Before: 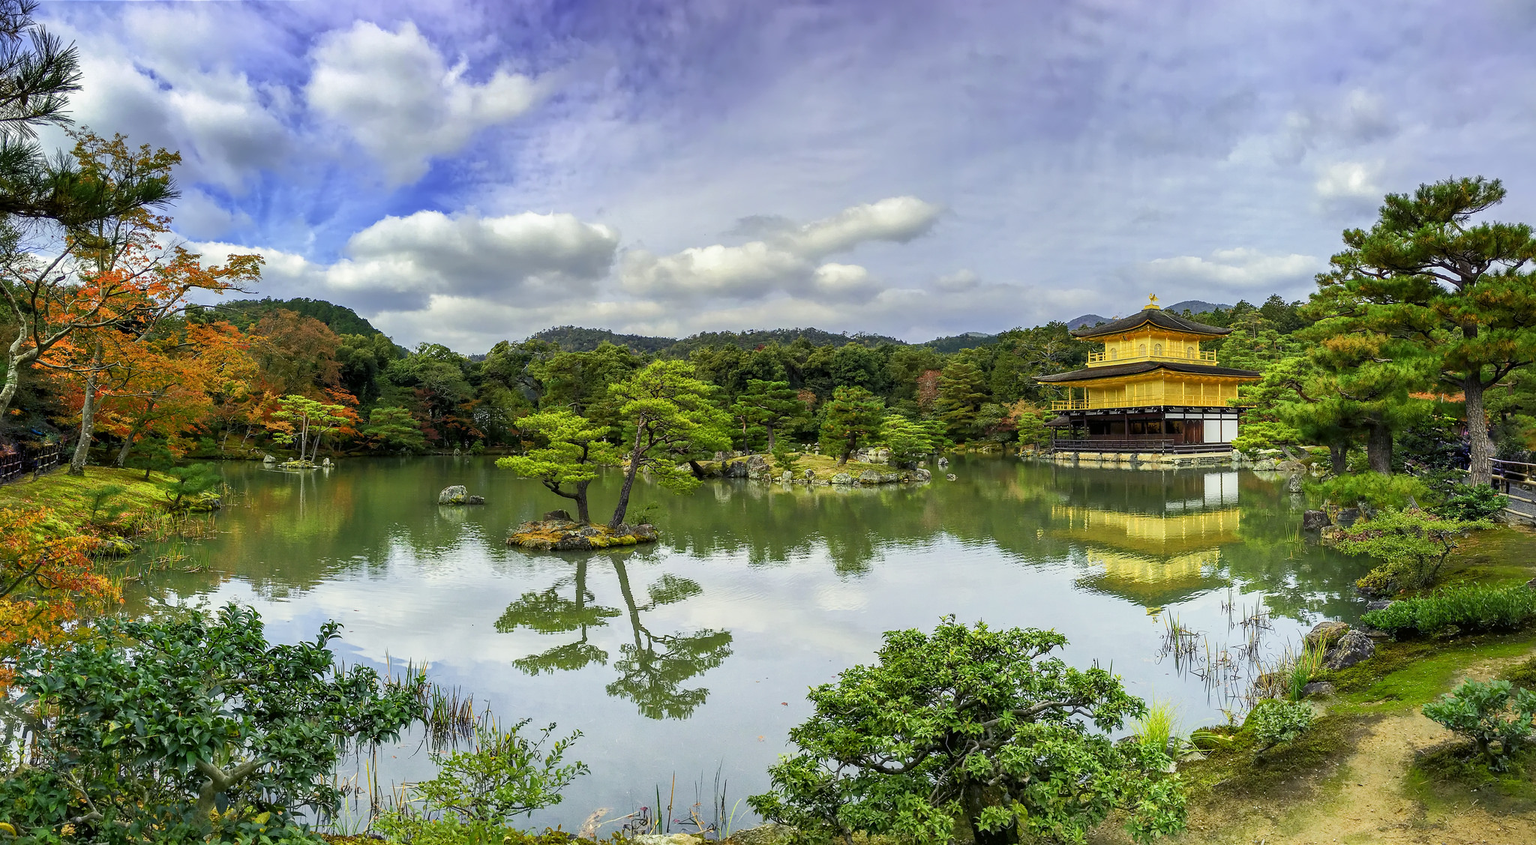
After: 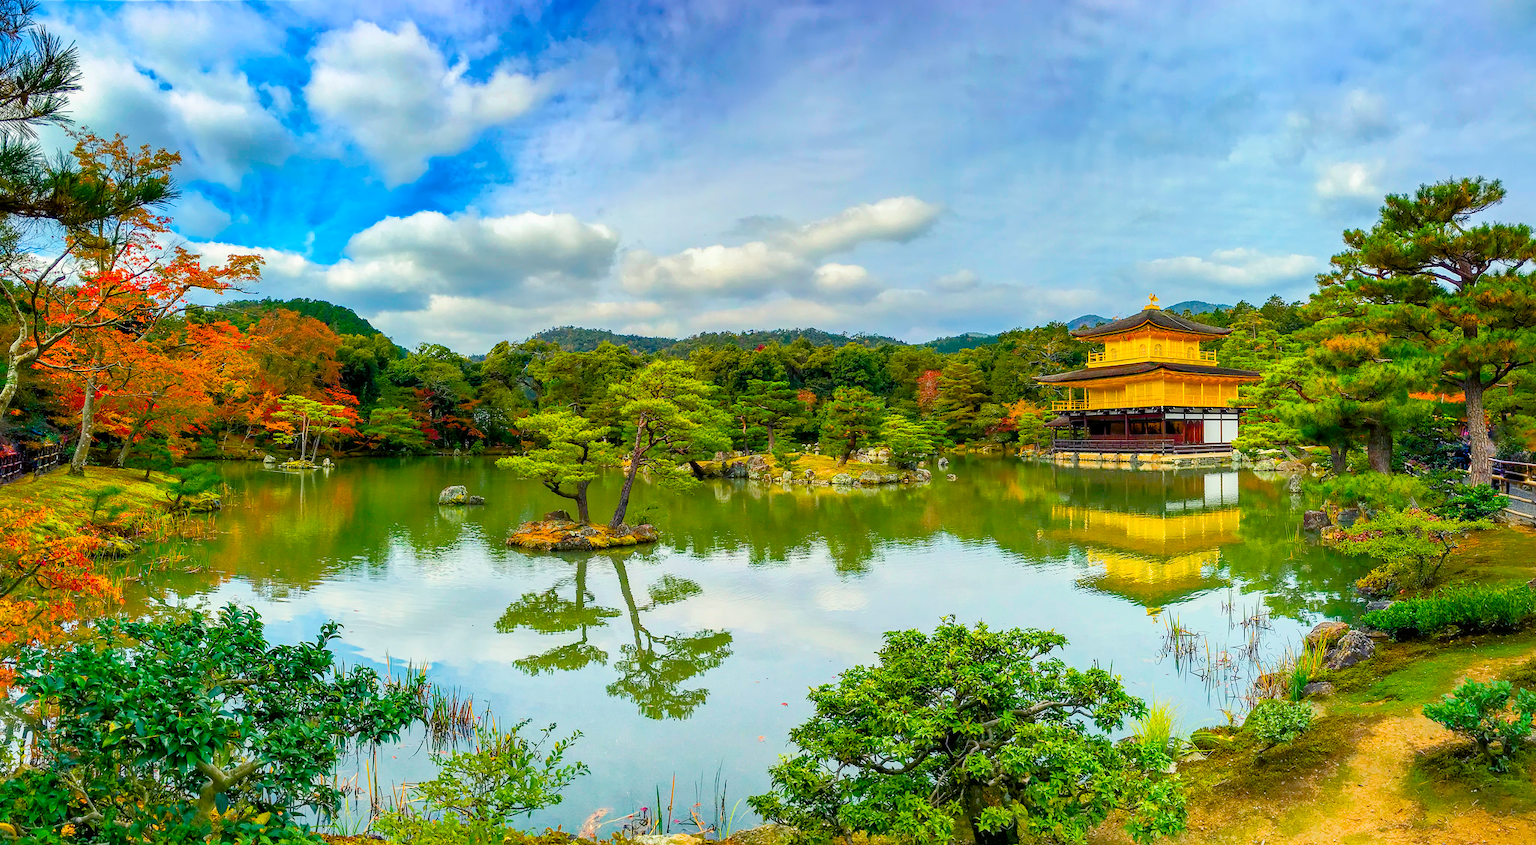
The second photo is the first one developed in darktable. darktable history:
color balance rgb: perceptual saturation grading › global saturation 36.714%, perceptual saturation grading › shadows 36.183%
